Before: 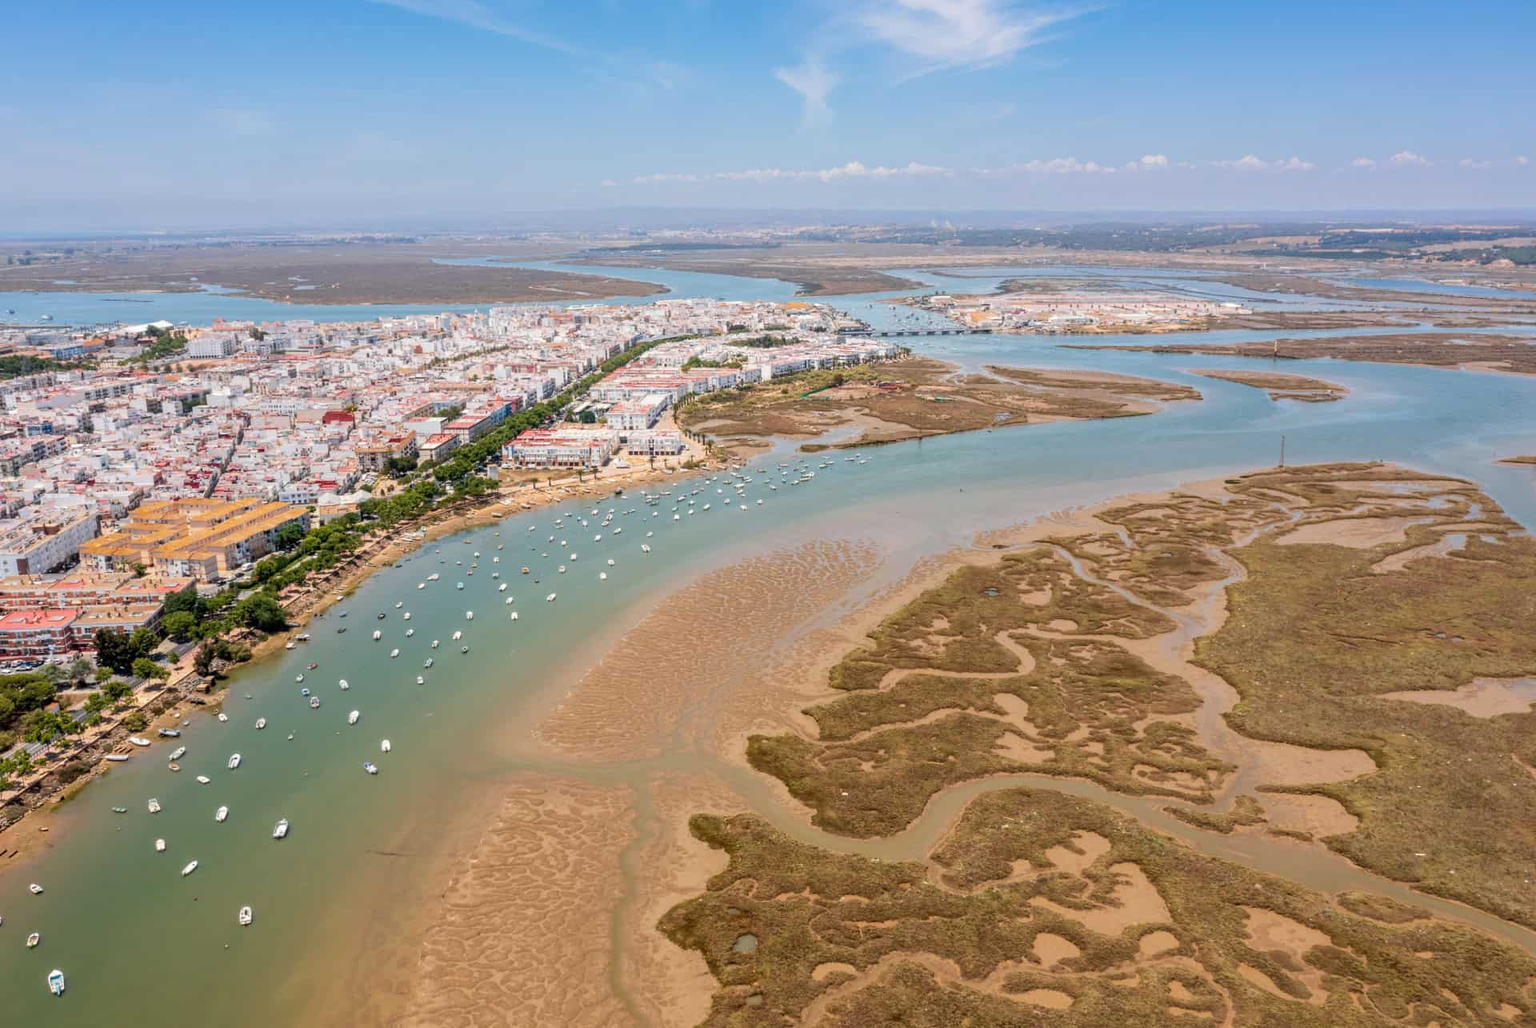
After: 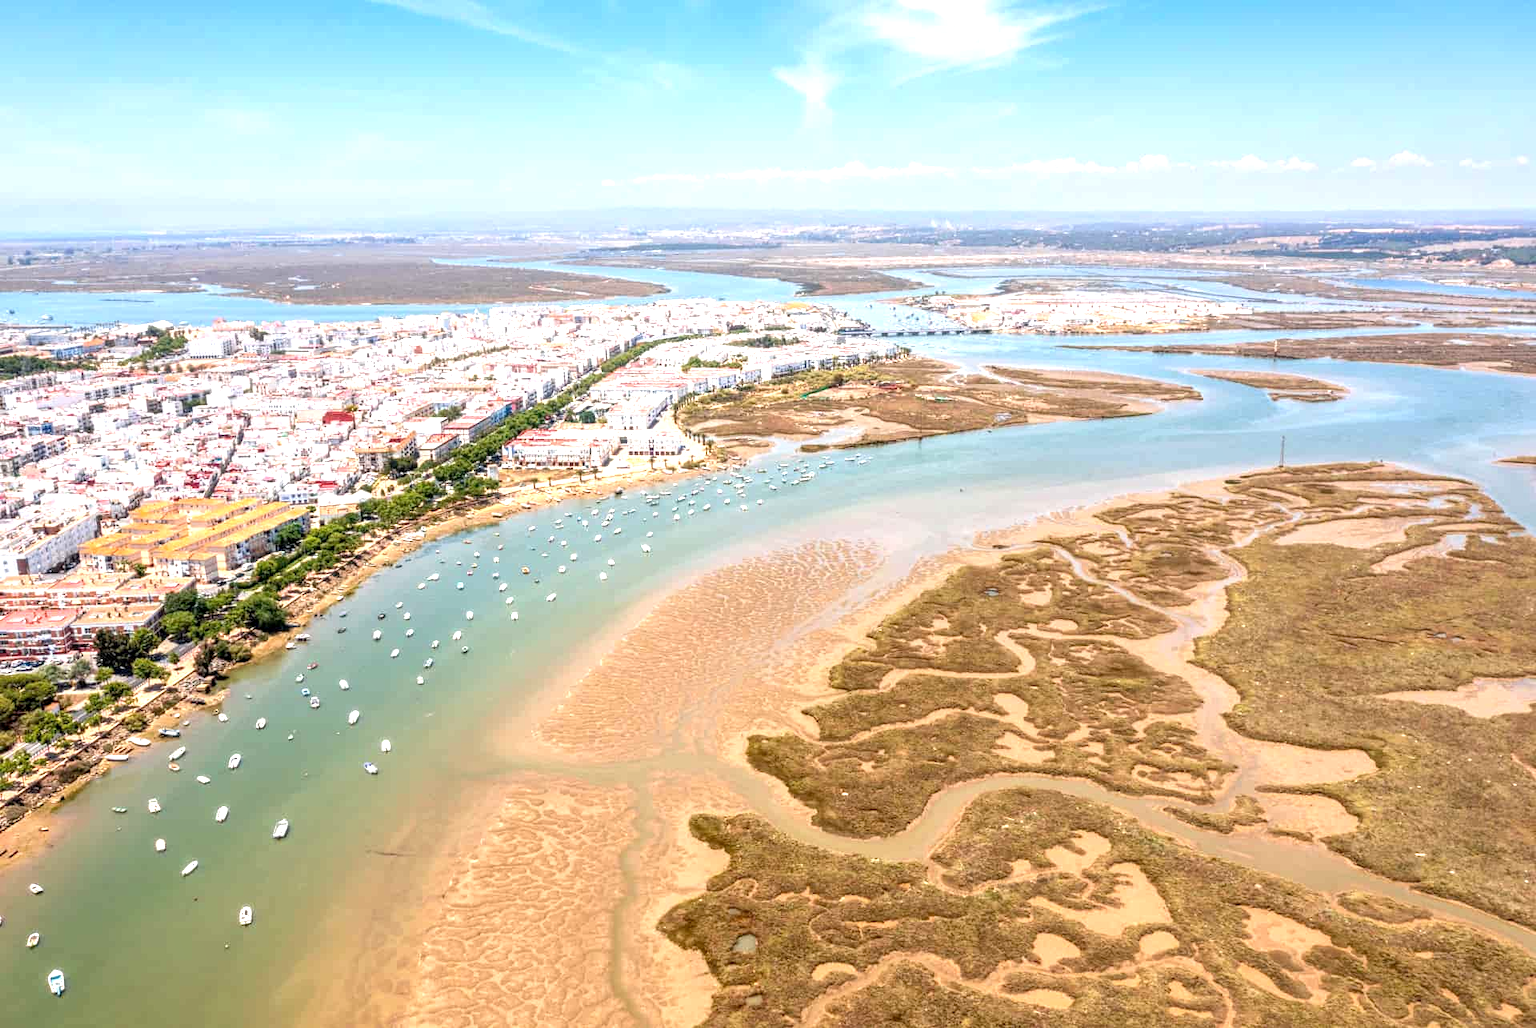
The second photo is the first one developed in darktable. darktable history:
local contrast: on, module defaults
exposure: black level correction 0.001, exposure 0.955 EV, compensate exposure bias true, compensate highlight preservation false
